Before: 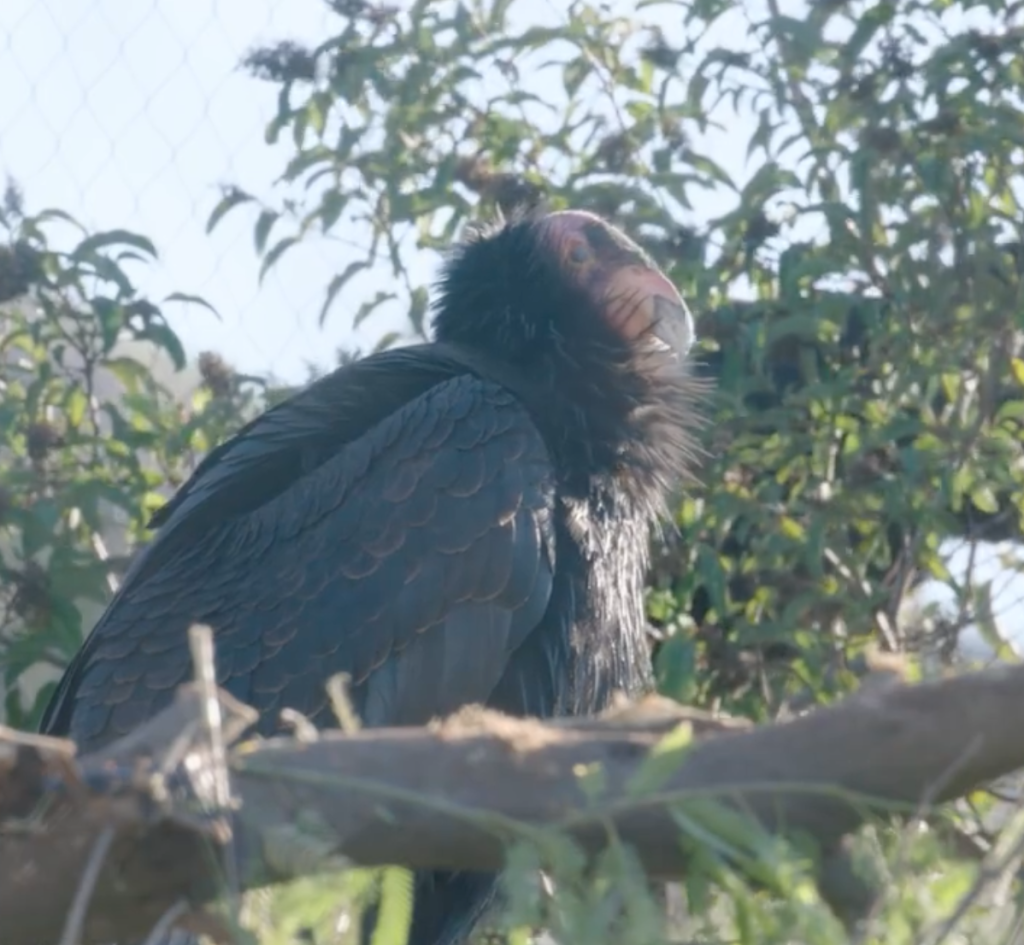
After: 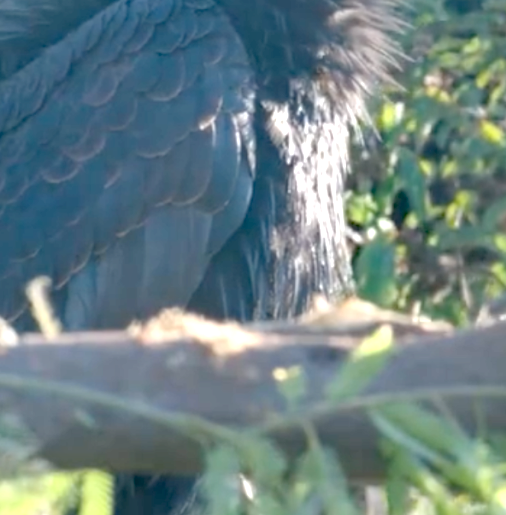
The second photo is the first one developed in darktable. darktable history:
haze removal: compatibility mode true, adaptive false
exposure: black level correction 0.01, exposure 1 EV, compensate exposure bias true, compensate highlight preservation false
crop: left 29.335%, top 41.95%, right 21.224%, bottom 3.508%
